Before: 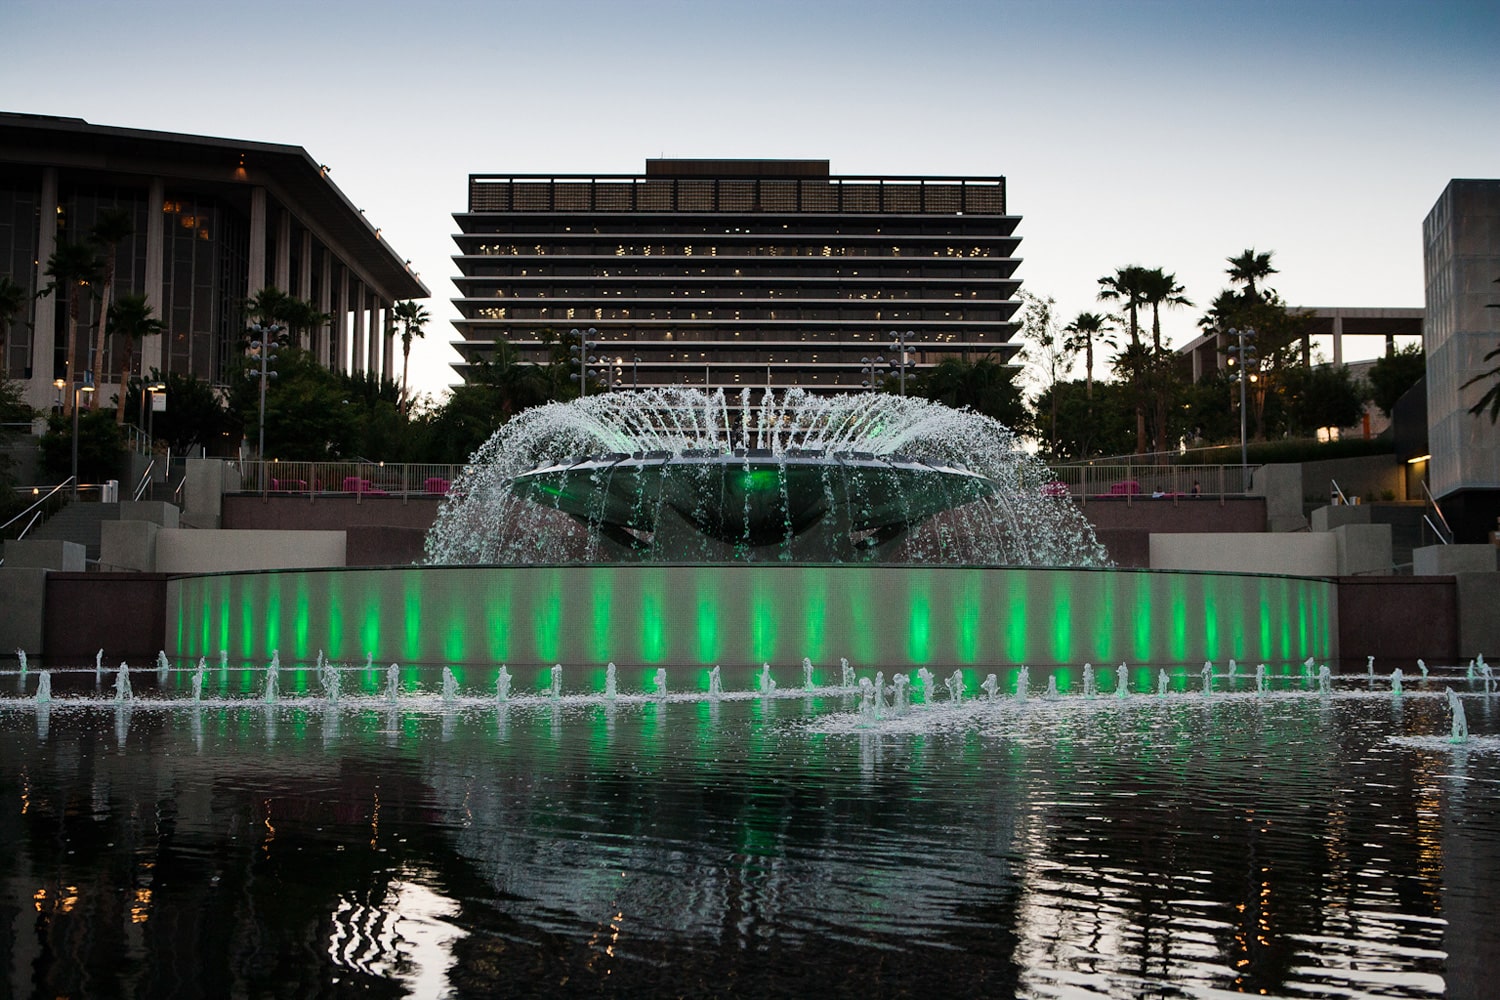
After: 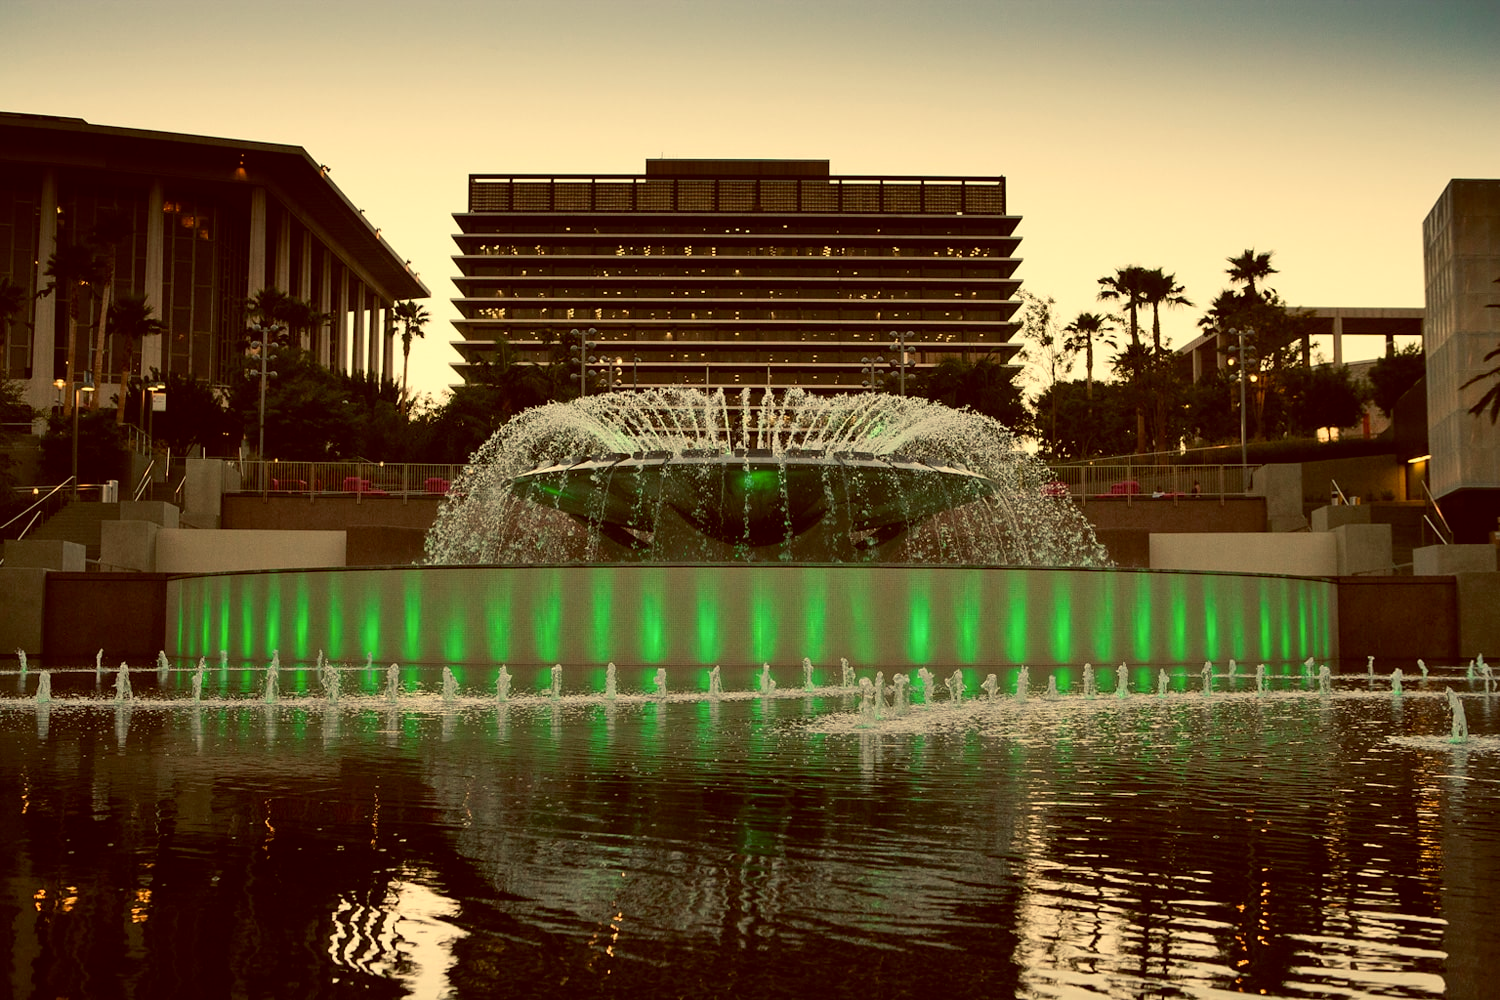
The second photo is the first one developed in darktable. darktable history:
white balance: red 1.123, blue 0.83
color balance: lift [1.001, 1.007, 1, 0.993], gamma [1.023, 1.026, 1.01, 0.974], gain [0.964, 1.059, 1.073, 0.927]
